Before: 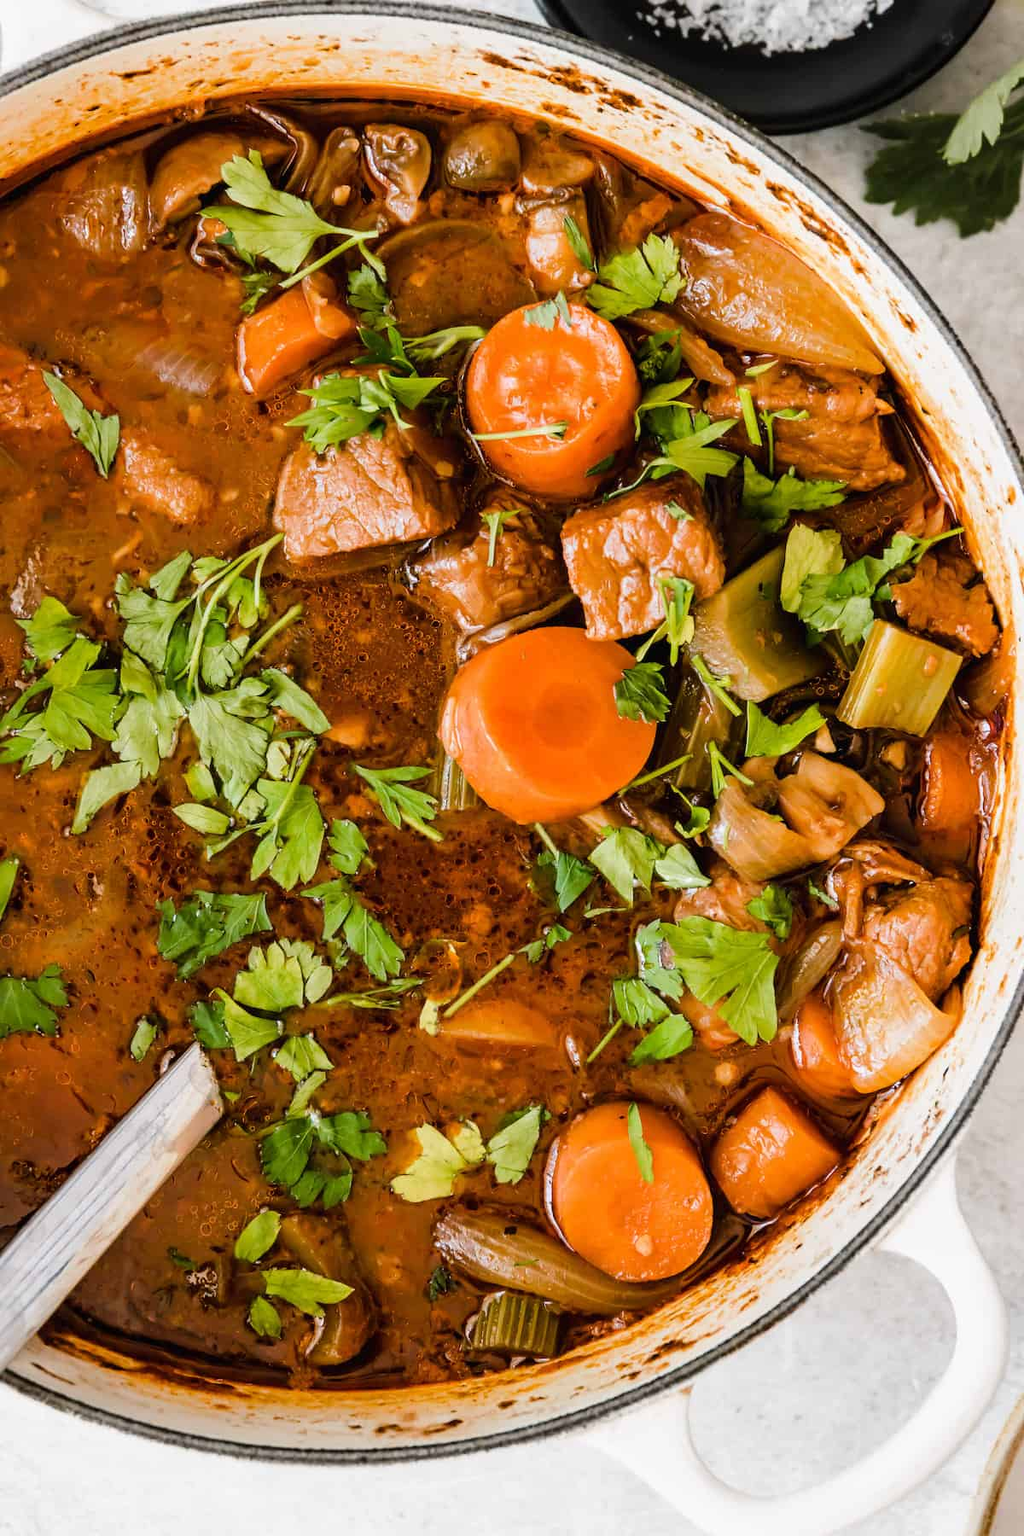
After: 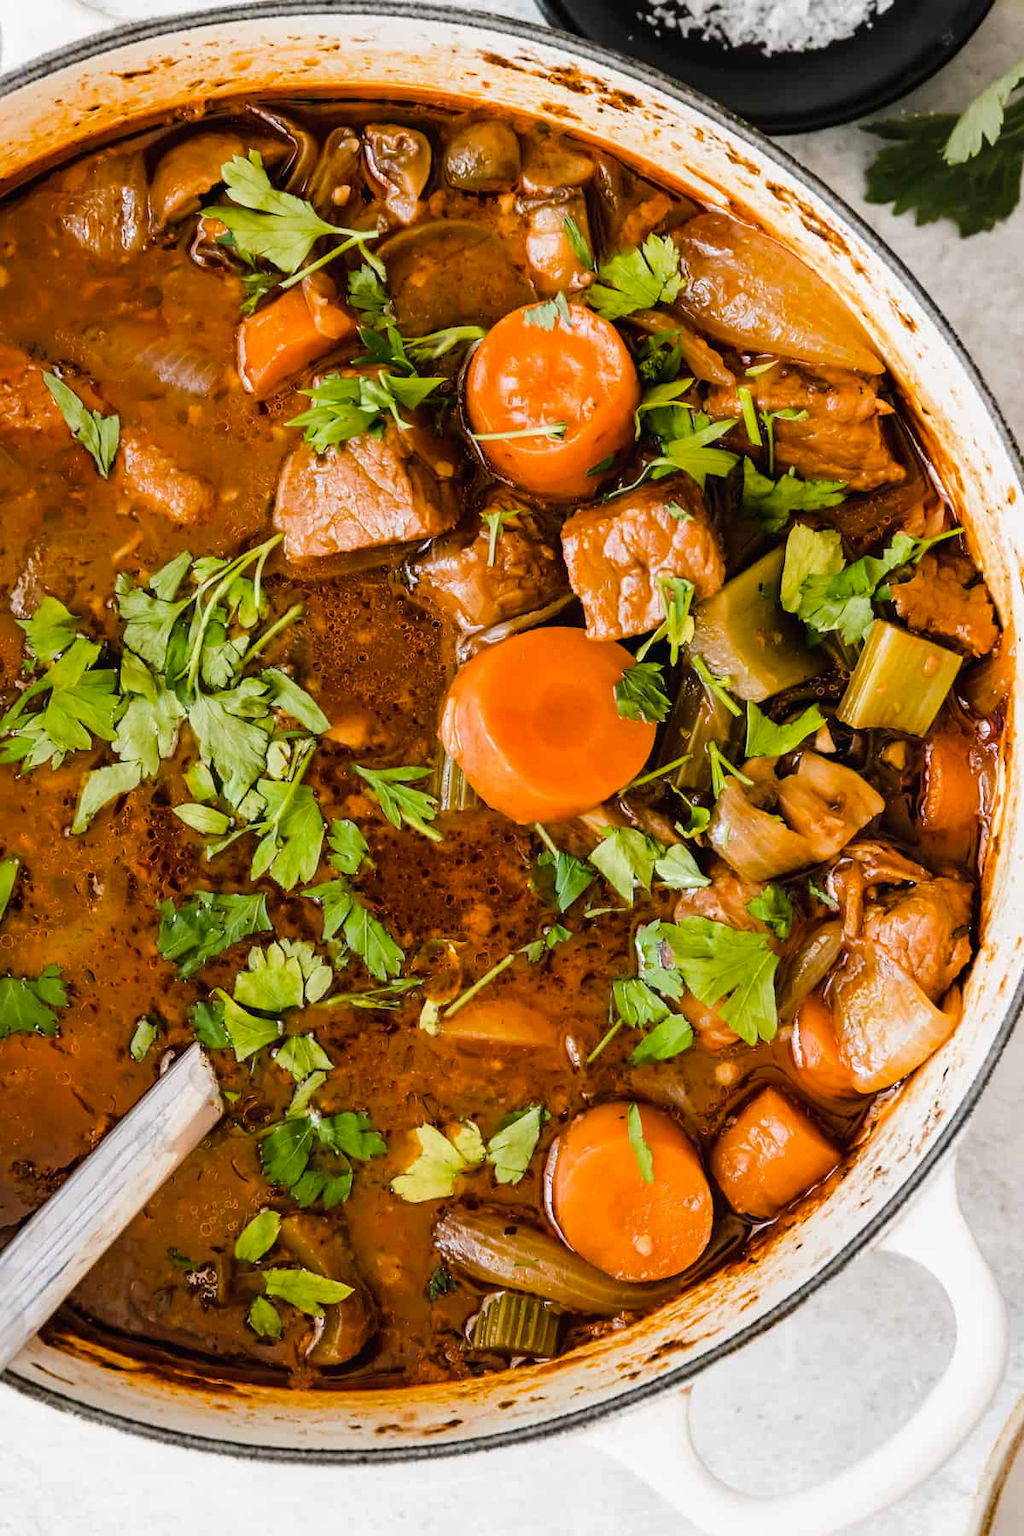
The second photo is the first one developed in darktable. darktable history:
contrast brightness saturation: saturation -0.1
color balance: output saturation 110%
